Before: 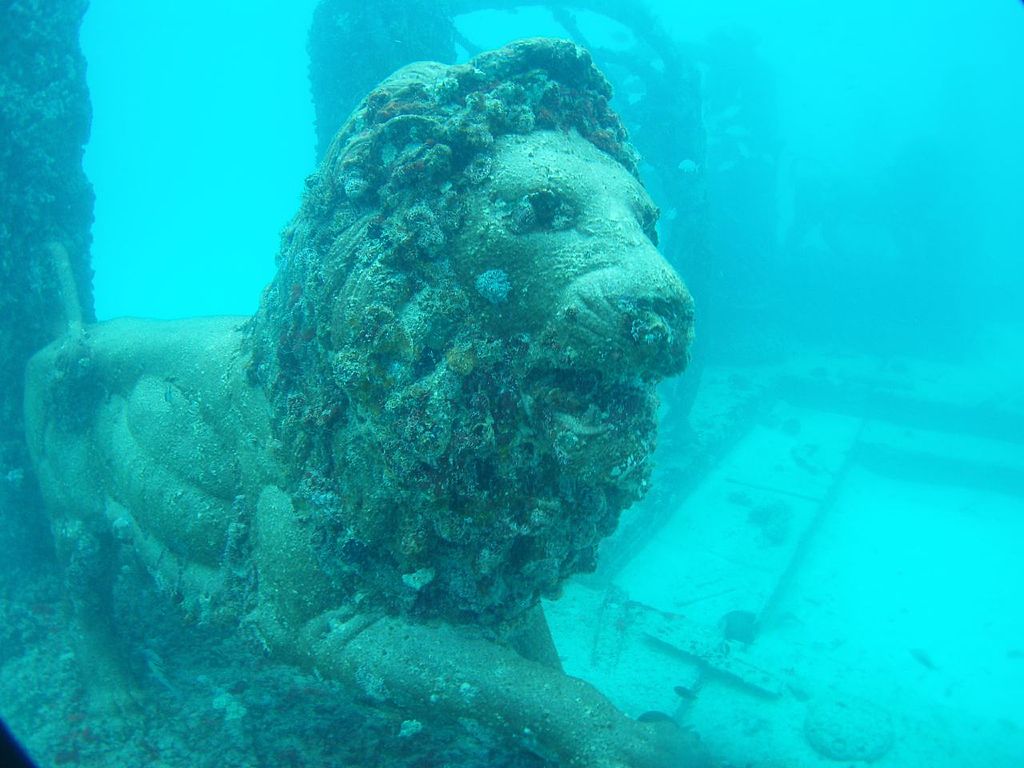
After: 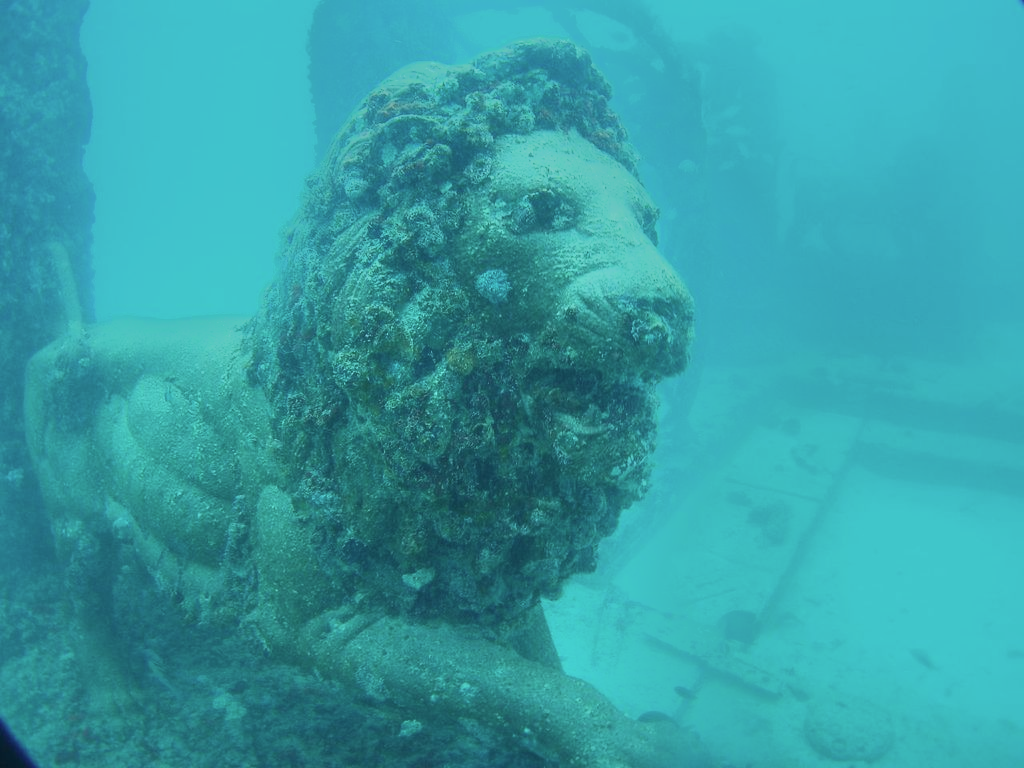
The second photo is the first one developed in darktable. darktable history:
color balance: contrast -15%
tone equalizer: -7 EV -0.63 EV, -6 EV 1 EV, -5 EV -0.45 EV, -4 EV 0.43 EV, -3 EV 0.41 EV, -2 EV 0.15 EV, -1 EV -0.15 EV, +0 EV -0.39 EV, smoothing diameter 25%, edges refinement/feathering 10, preserve details guided filter
